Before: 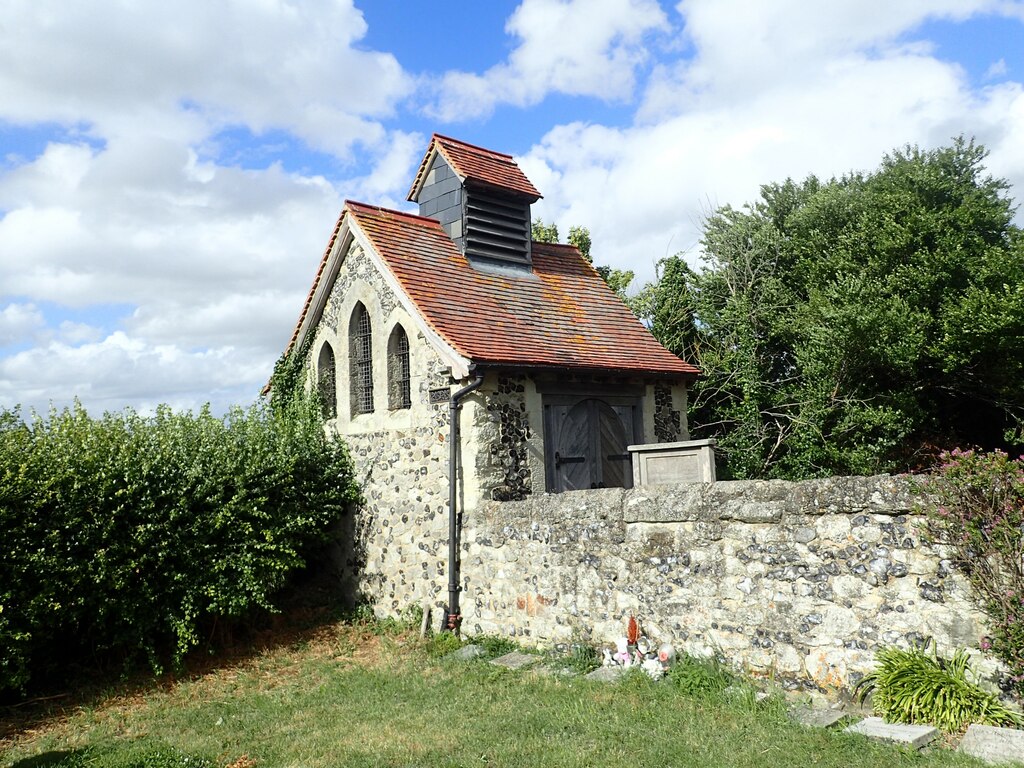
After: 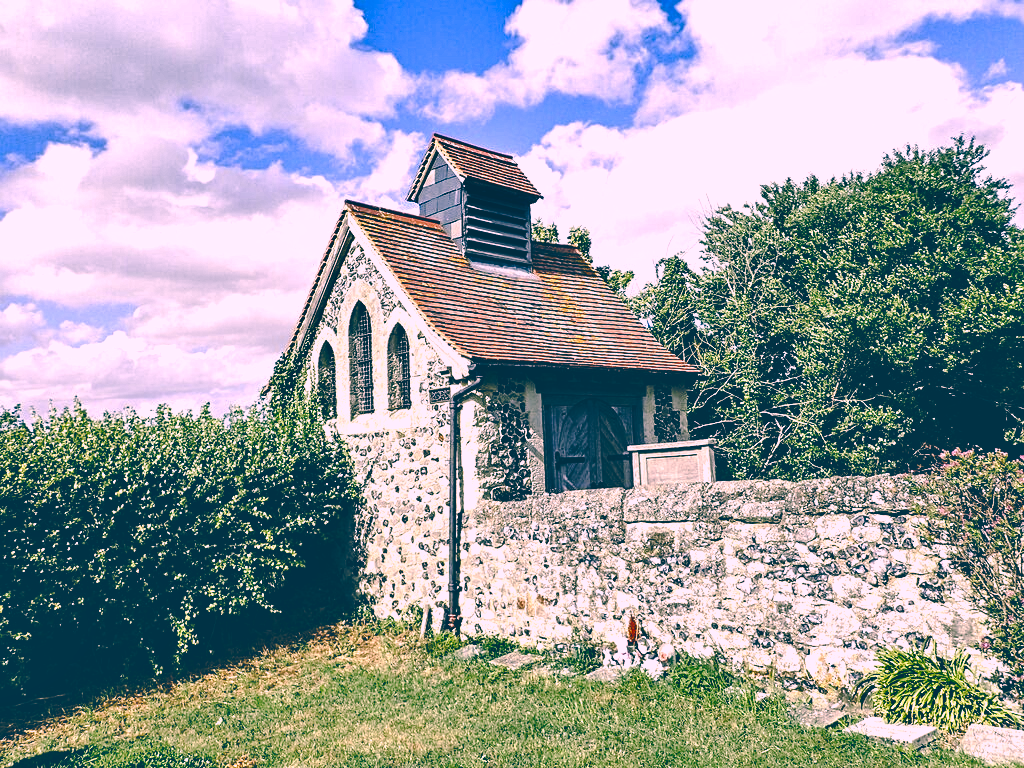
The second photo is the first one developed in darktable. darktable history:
shadows and highlights: shadows 40, highlights -54, highlights color adjustment 46%, low approximation 0.01, soften with gaussian
contrast equalizer: octaves 7, y [[0.5, 0.542, 0.583, 0.625, 0.667, 0.708], [0.5 ×6], [0.5 ×6], [0 ×6], [0 ×6]] | blend: blend mode normal (obsolete, clamping), opacity 62%; mask: uniform (no mask)
base curve: curves: ch0 [(0, 0.024) (0.055, 0.065) (0.121, 0.166) (0.236, 0.319) (0.693, 0.726) (1, 1)], preserve colors none
color correction: highlights a* 17.03, highlights b* 0.205, shadows a* -15.38, shadows b* -14.56, saturation 1.5 | blend: blend mode normal (obsolete, clamping), opacity 30%; mask: uniform (no mask)
channel mixer: red [0, 0, 0, 1, 0.141, -0.032, 0], green [0, 0, 0, 0.076, 1.005, 0.162, 0], blue [0, 0, 0, 0.076, 0.011, 1, 0] | blend: blend mode normal (obsolete, clamping), opacity 50%; mask: uniform (no mask)
